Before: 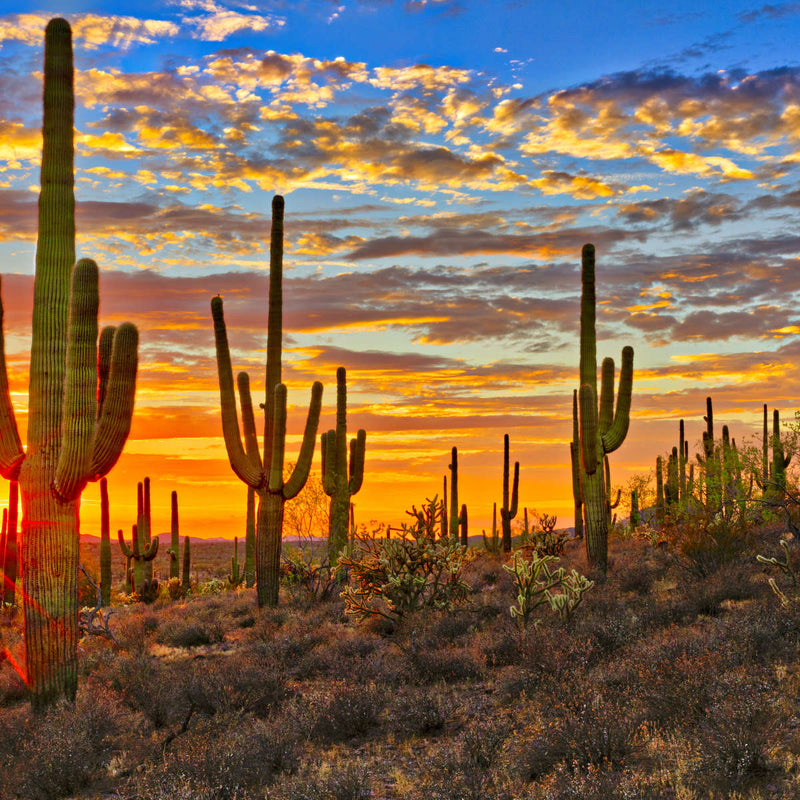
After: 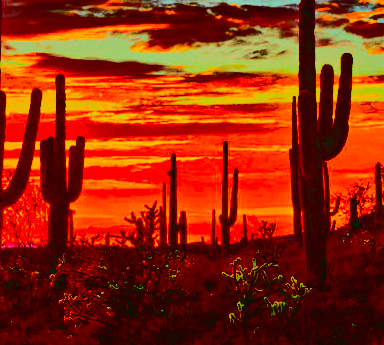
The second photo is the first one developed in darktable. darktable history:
contrast brightness saturation: contrast 0.769, brightness -1, saturation 0.992
crop: left 35.183%, top 36.733%, right 14.991%, bottom 20.098%
tone curve: curves: ch0 [(0, 0.018) (0.036, 0.038) (0.15, 0.131) (0.27, 0.247) (0.503, 0.556) (0.763, 0.785) (1, 0.919)]; ch1 [(0, 0) (0.203, 0.158) (0.333, 0.283) (0.451, 0.417) (0.502, 0.5) (0.519, 0.522) (0.562, 0.588) (0.603, 0.664) (0.722, 0.813) (1, 1)]; ch2 [(0, 0) (0.29, 0.295) (0.404, 0.436) (0.497, 0.499) (0.521, 0.523) (0.561, 0.605) (0.639, 0.664) (0.712, 0.764) (1, 1)], color space Lab, independent channels
shadows and highlights: shadows 39.28, highlights -59.93
